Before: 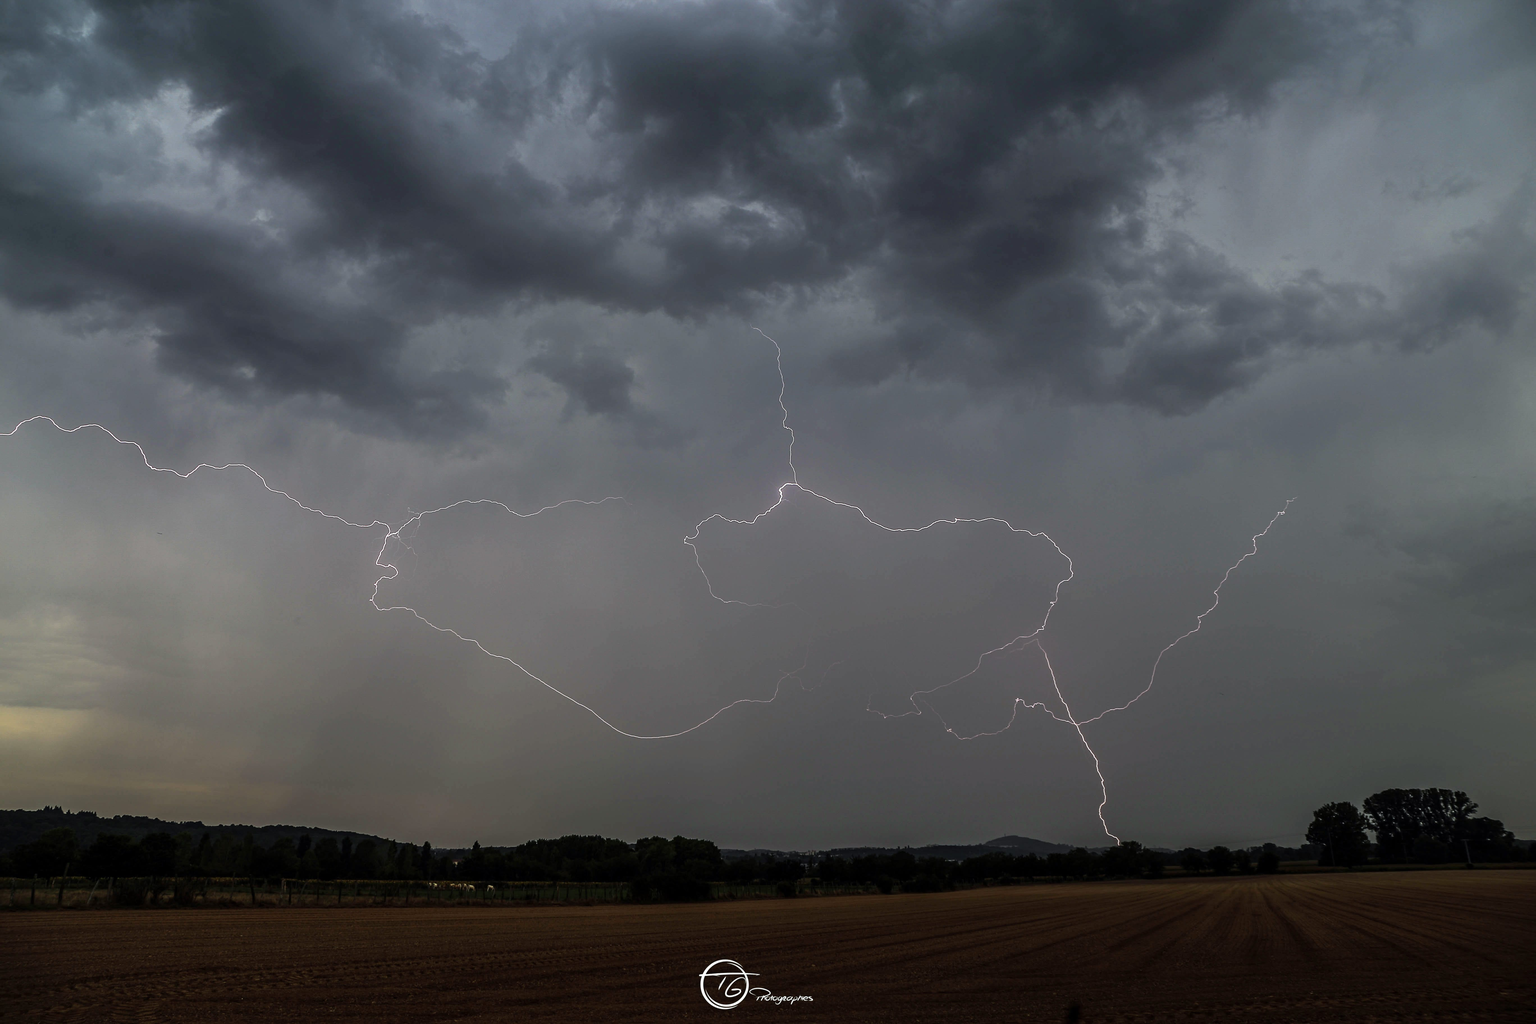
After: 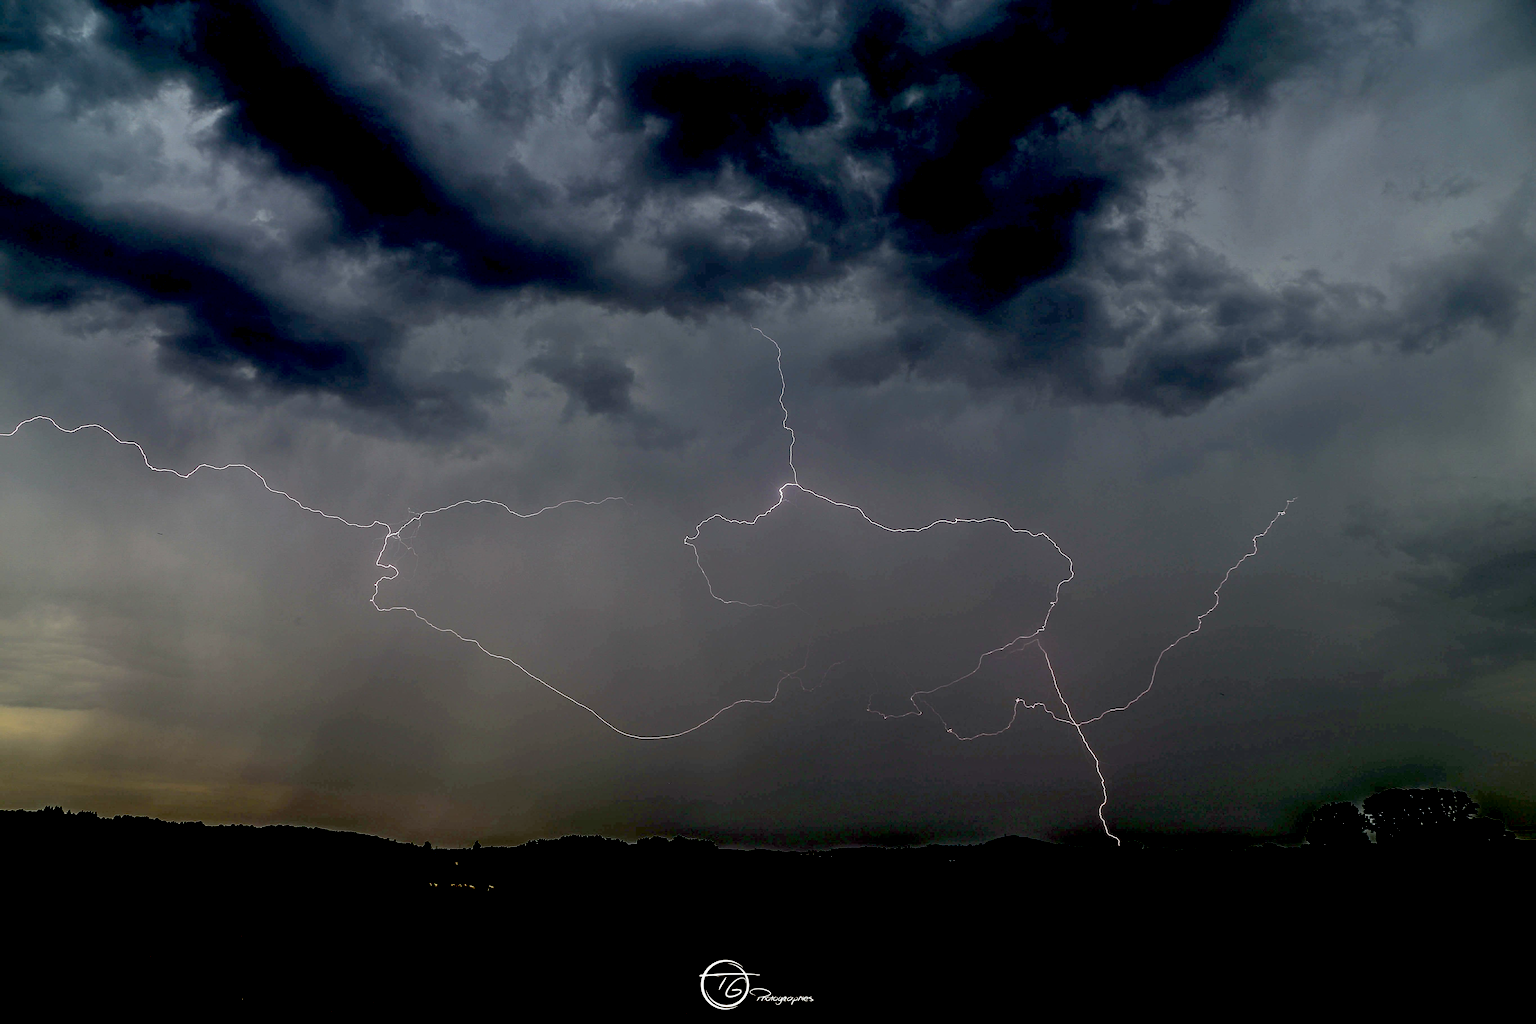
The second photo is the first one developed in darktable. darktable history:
exposure: black level correction 0.054, exposure -0.039 EV, compensate exposure bias true, compensate highlight preservation false
shadows and highlights: shadows 20.74, highlights -37.23, soften with gaussian
